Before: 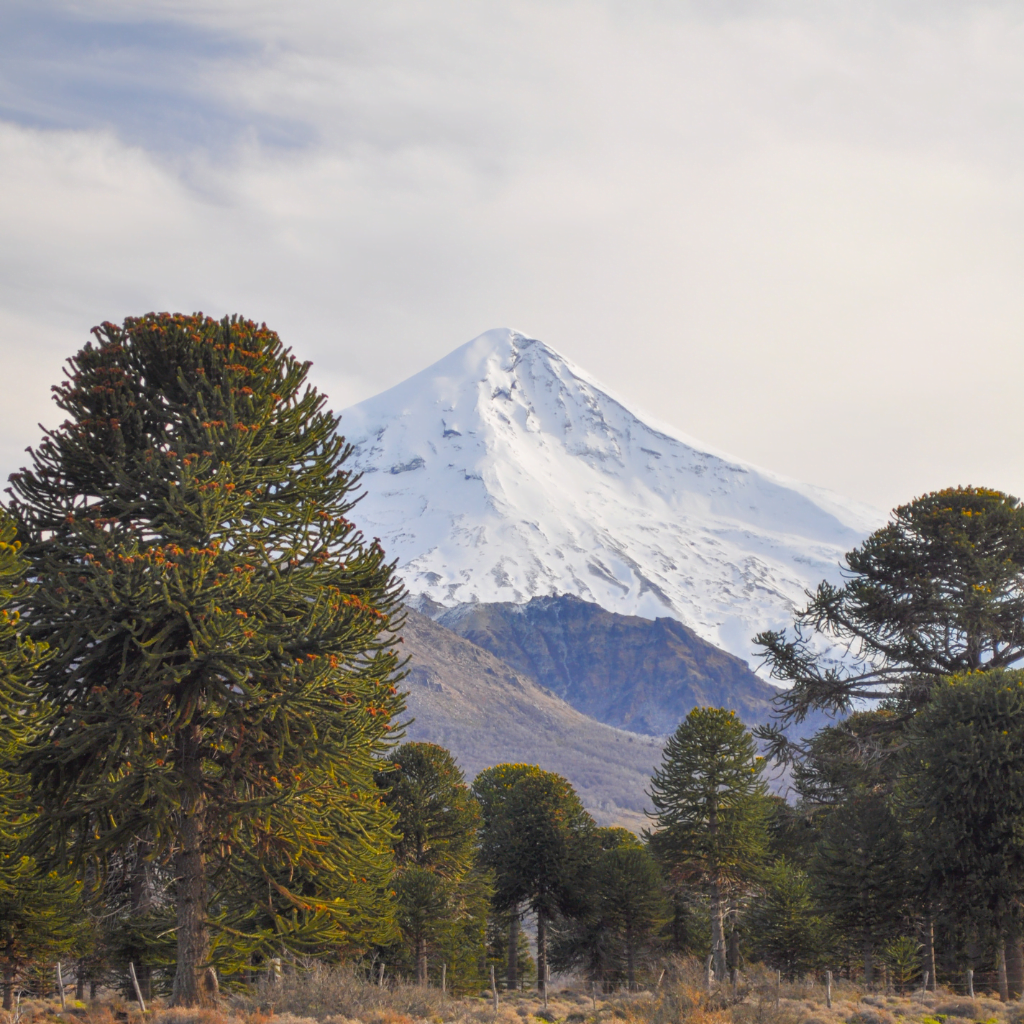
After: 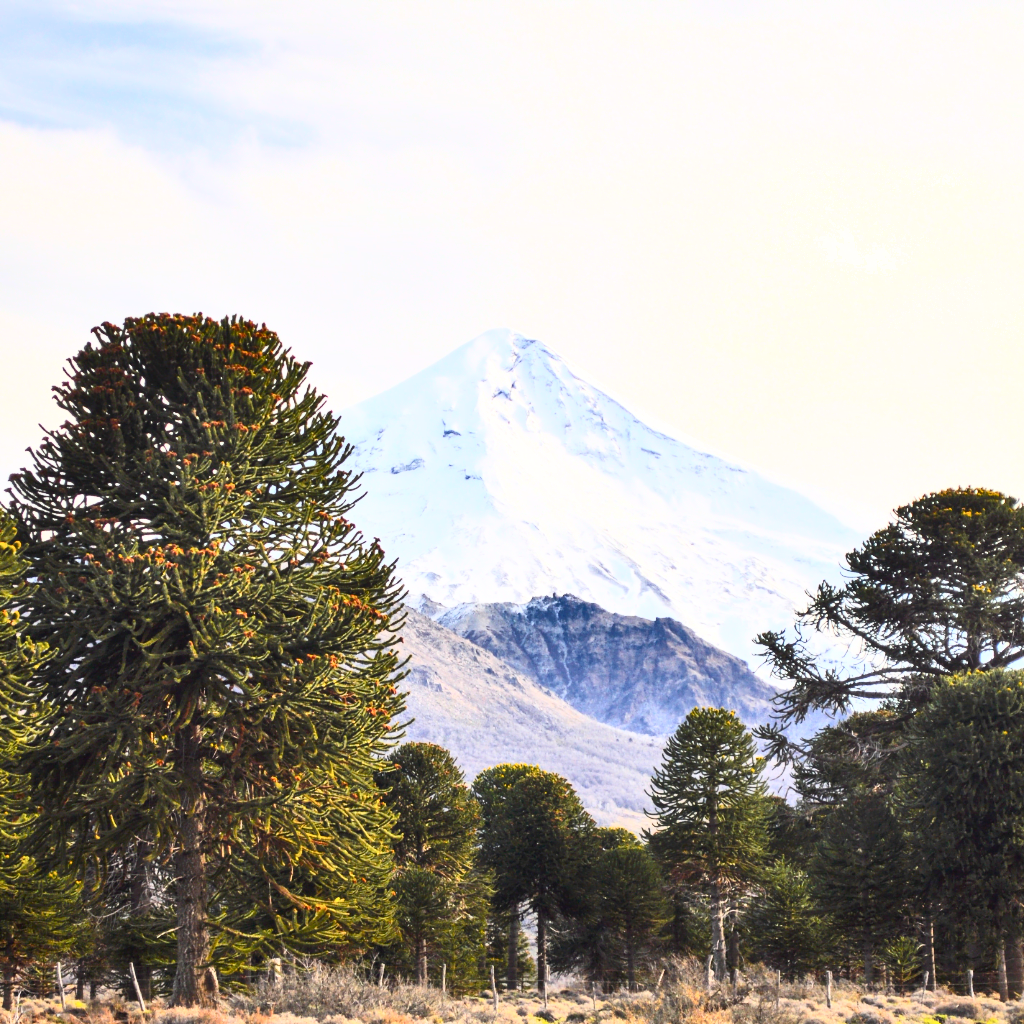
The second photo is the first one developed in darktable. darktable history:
exposure: black level correction 0.001, exposure 0.3 EV, compensate highlight preservation false
shadows and highlights: soften with gaussian
contrast brightness saturation: contrast 0.62, brightness 0.34, saturation 0.14
